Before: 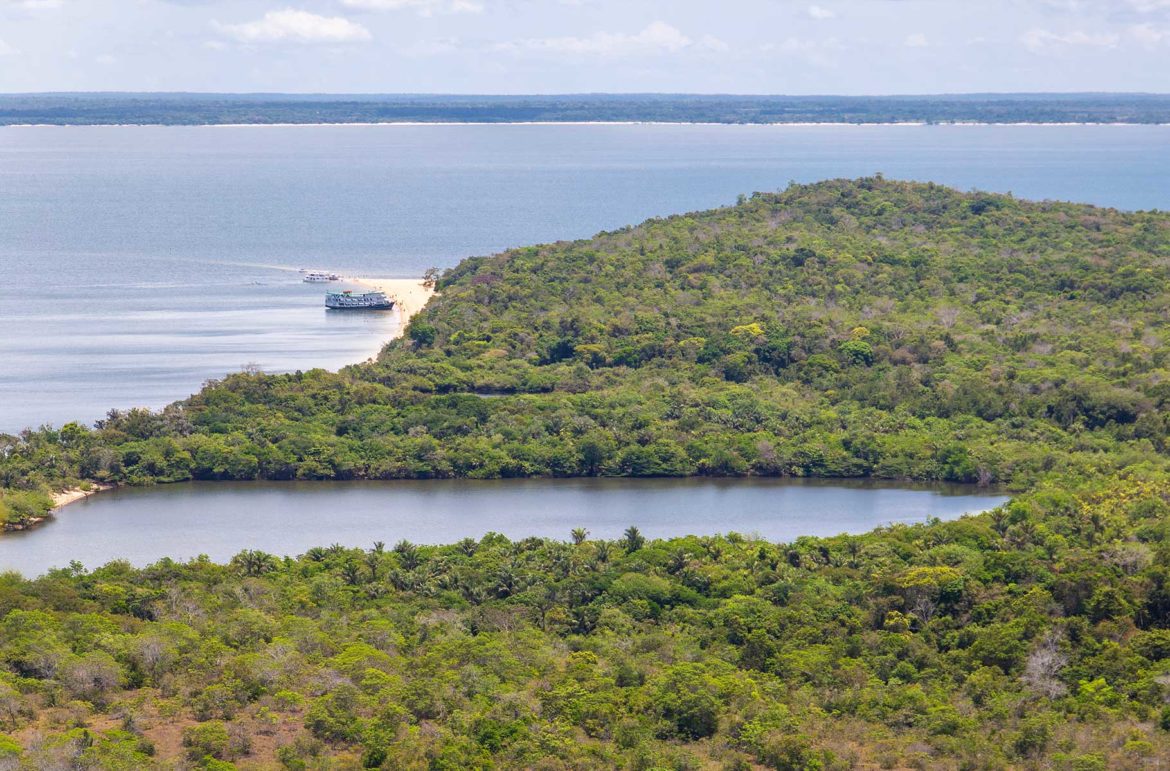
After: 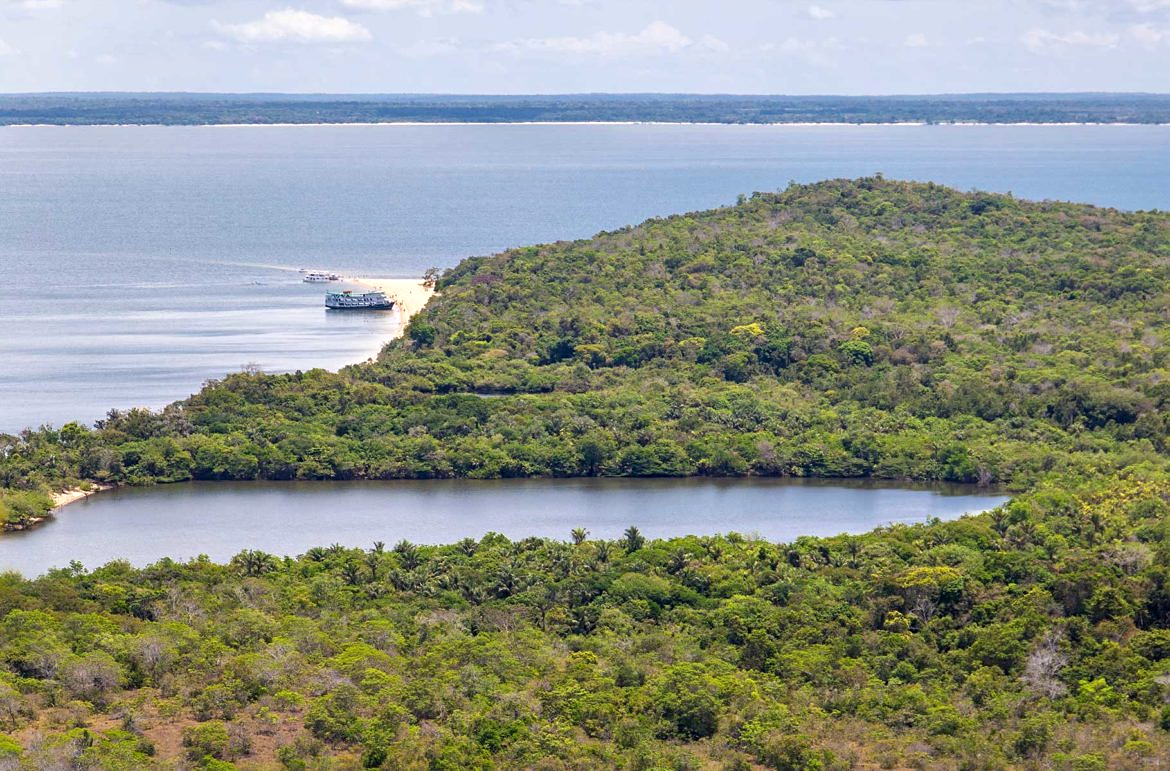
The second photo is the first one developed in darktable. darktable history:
contrast equalizer: octaves 7, y [[0.528 ×6], [0.514 ×6], [0.362 ×6], [0 ×6], [0 ×6]]
sharpen: amount 0.2
